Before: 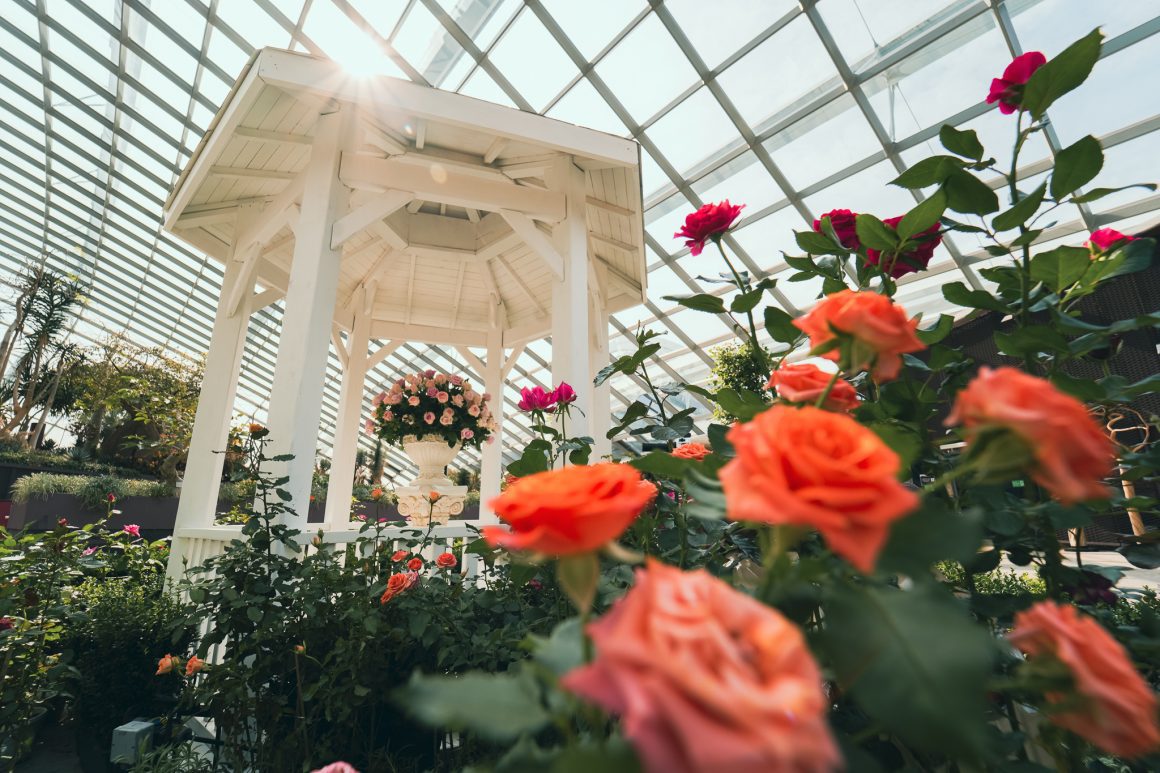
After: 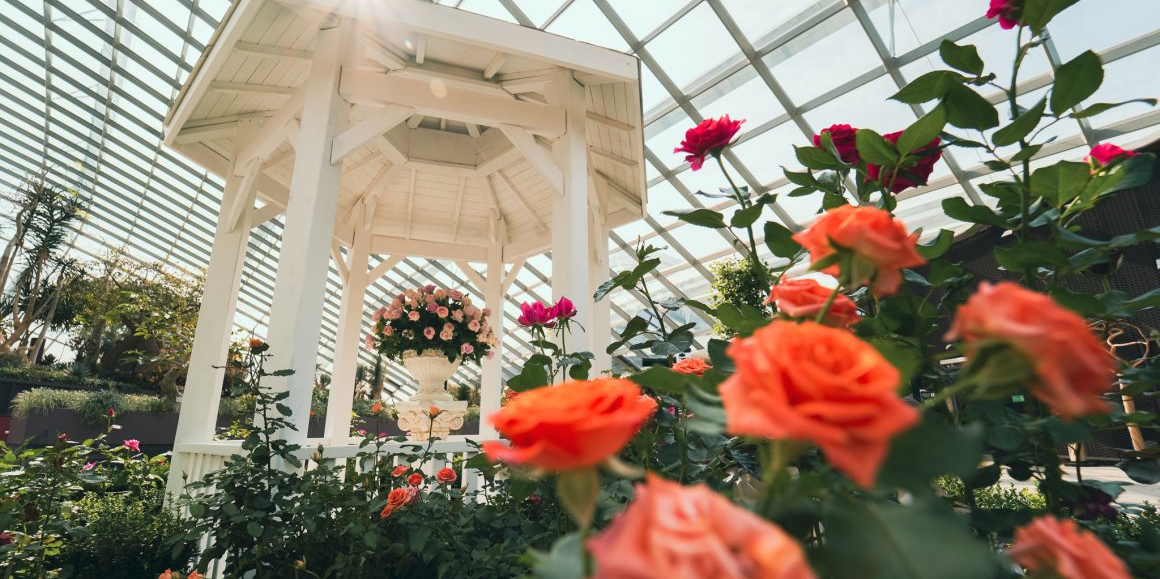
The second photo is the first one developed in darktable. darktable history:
tone equalizer: -8 EV 0.06 EV, smoothing diameter 25%, edges refinement/feathering 10, preserve details guided filter
crop: top 11.038%, bottom 13.962%
